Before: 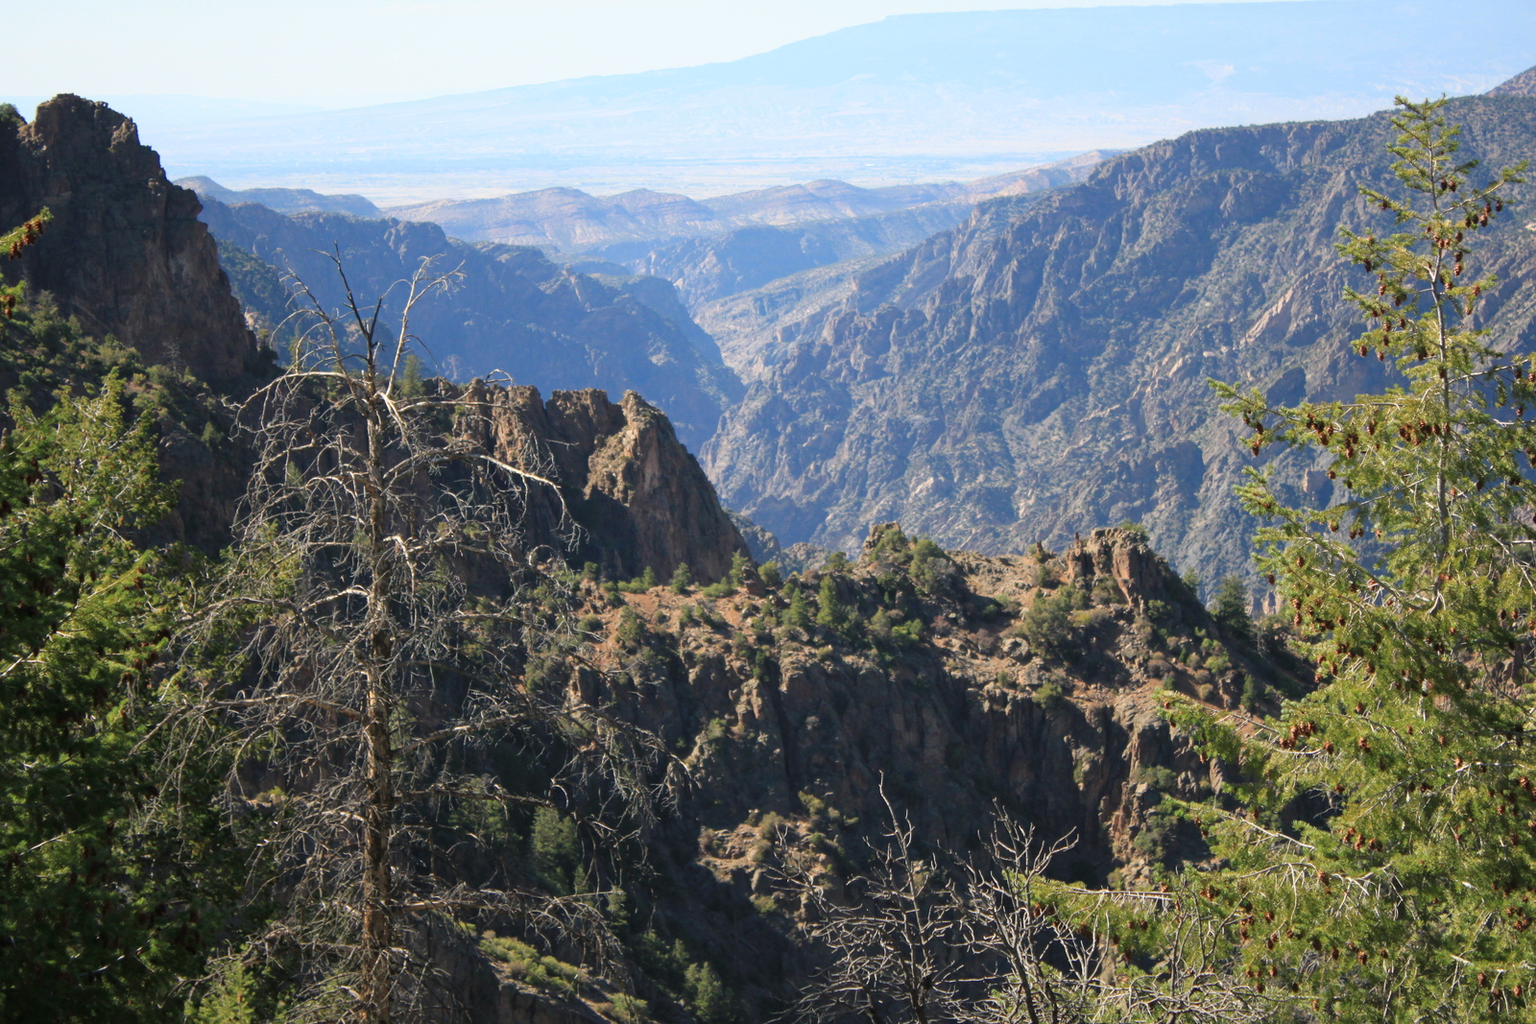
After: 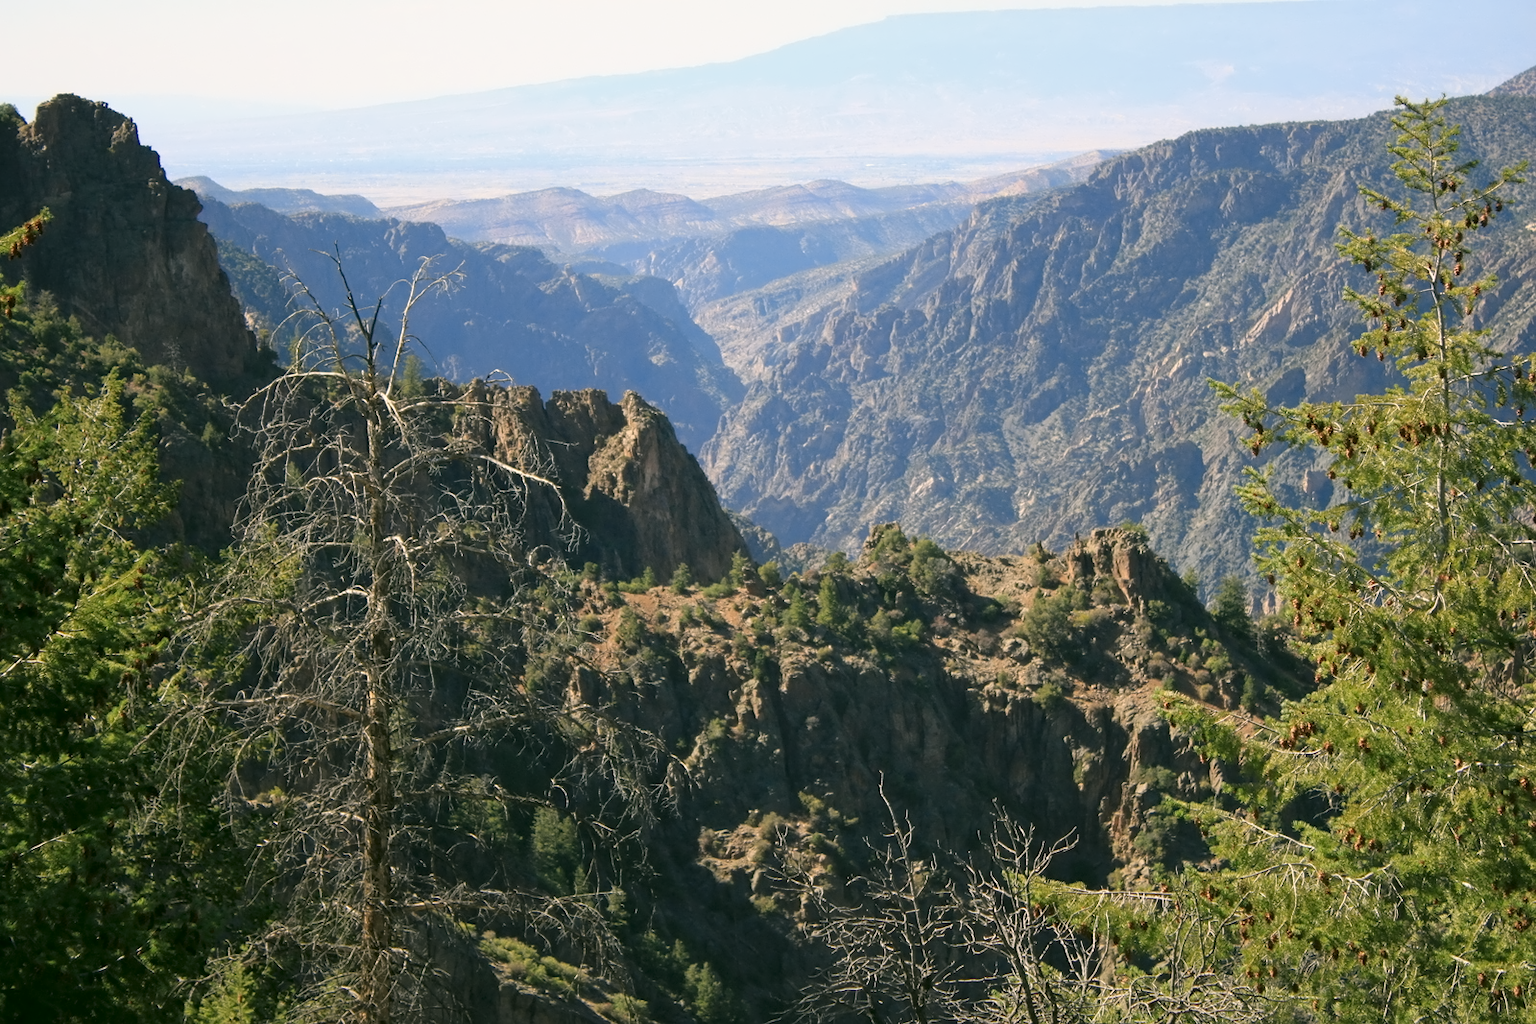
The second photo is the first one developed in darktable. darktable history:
color correction: highlights a* 4.02, highlights b* 4.98, shadows a* -7.55, shadows b* 4.98
contrast equalizer: y [[0.5 ×4, 0.525, 0.667], [0.5 ×6], [0.5 ×6], [0 ×4, 0.042, 0], [0, 0, 0.004, 0.1, 0.191, 0.131]]
